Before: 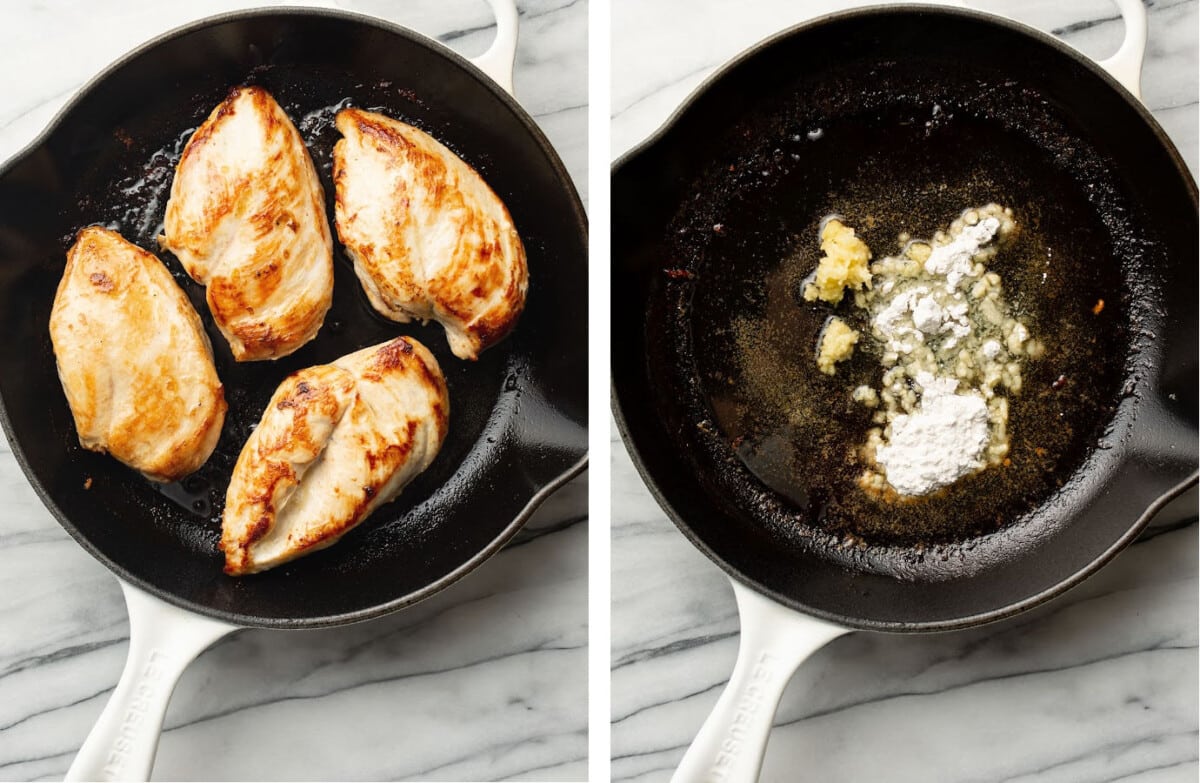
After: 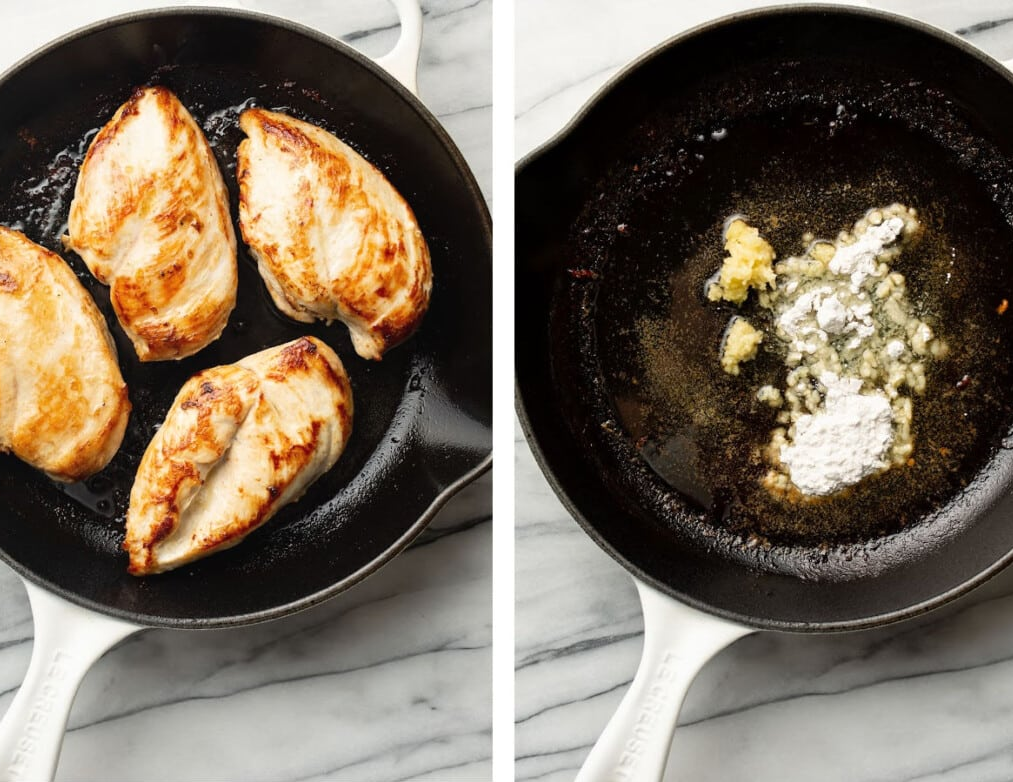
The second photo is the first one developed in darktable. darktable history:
crop: left 8.035%, right 7.501%
tone equalizer: on, module defaults
